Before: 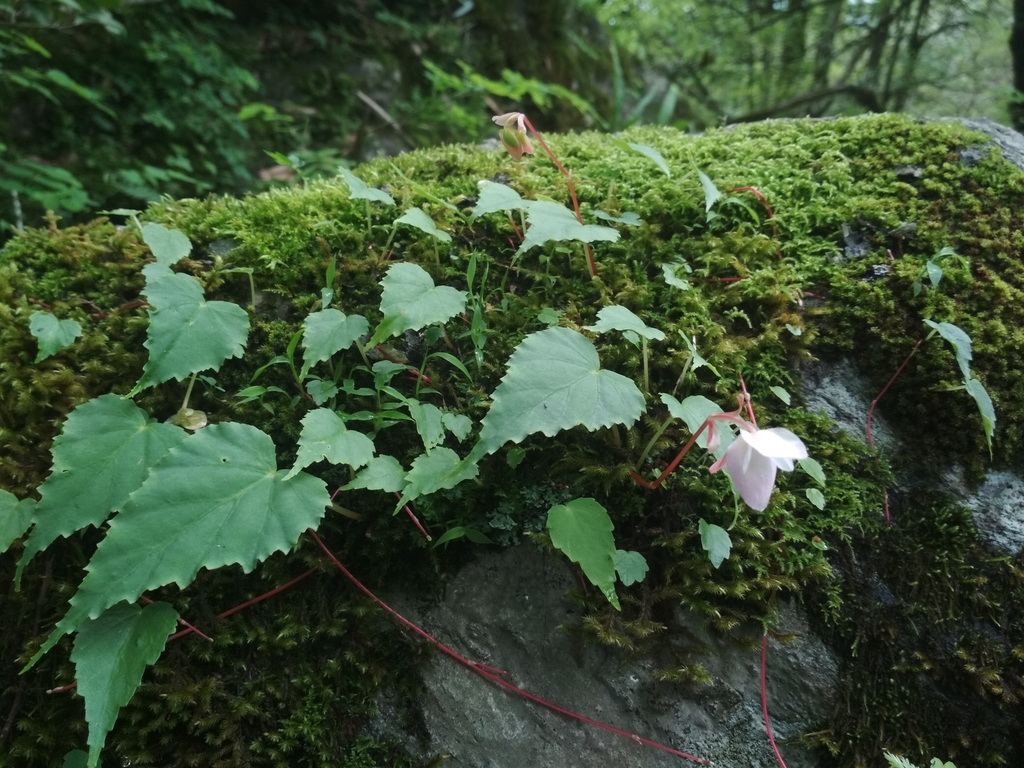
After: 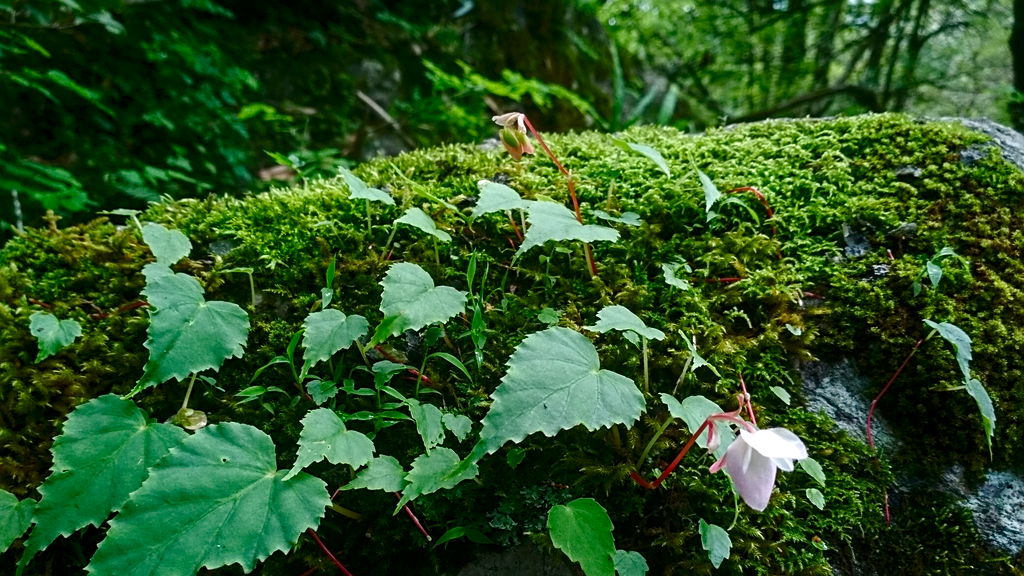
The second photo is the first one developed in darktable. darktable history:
contrast brightness saturation: contrast 0.117, brightness -0.123, saturation 0.203
sharpen: radius 1.963
color balance rgb: perceptual saturation grading › global saturation 20%, perceptual saturation grading › highlights -25.187%, perceptual saturation grading › shadows 50.105%
tone equalizer: on, module defaults
crop: bottom 24.994%
exposure: black level correction 0.001, exposure 0.193 EV, compensate exposure bias true, compensate highlight preservation false
local contrast: on, module defaults
